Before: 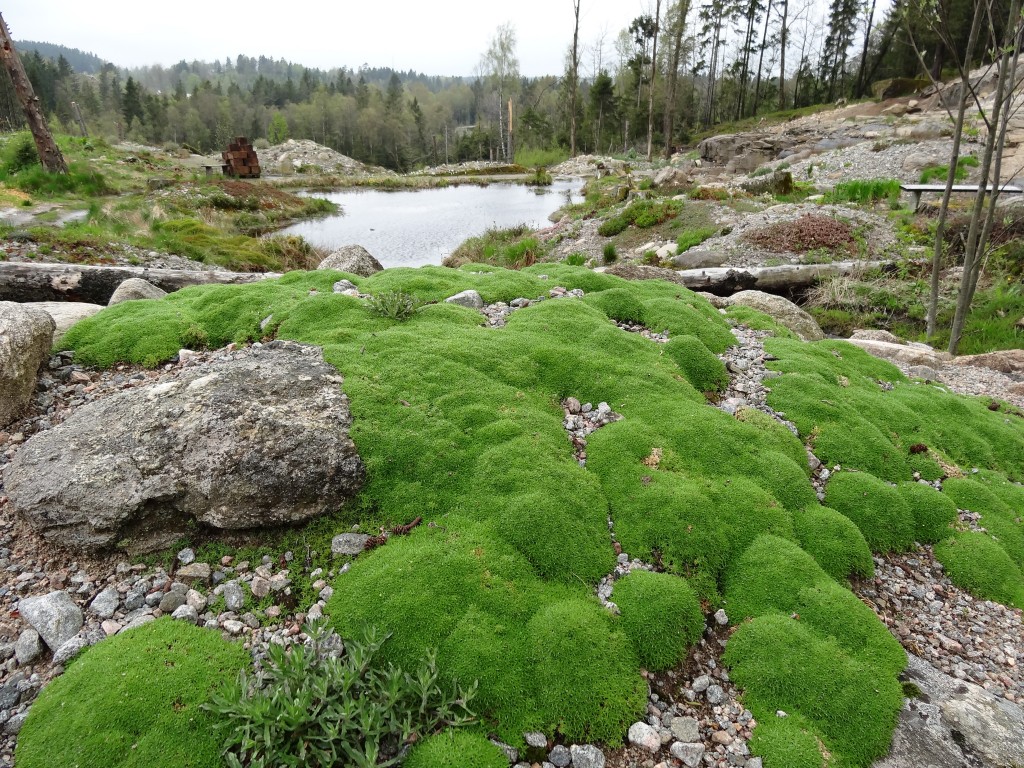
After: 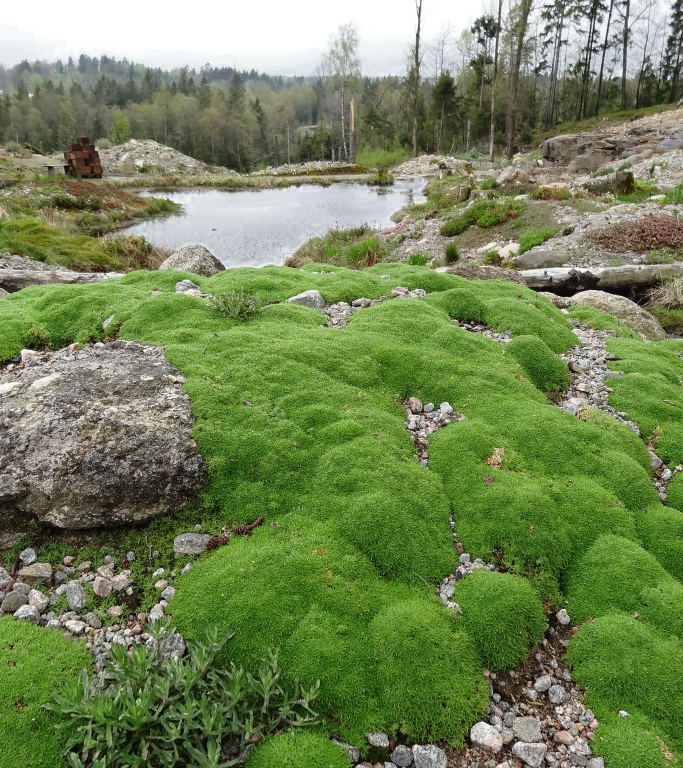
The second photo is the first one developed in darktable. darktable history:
color zones: curves: ch0 [(0, 0.497) (0.143, 0.5) (0.286, 0.5) (0.429, 0.483) (0.571, 0.116) (0.714, -0.006) (0.857, 0.28) (1, 0.497)]
crop and rotate: left 15.446%, right 17.836%
